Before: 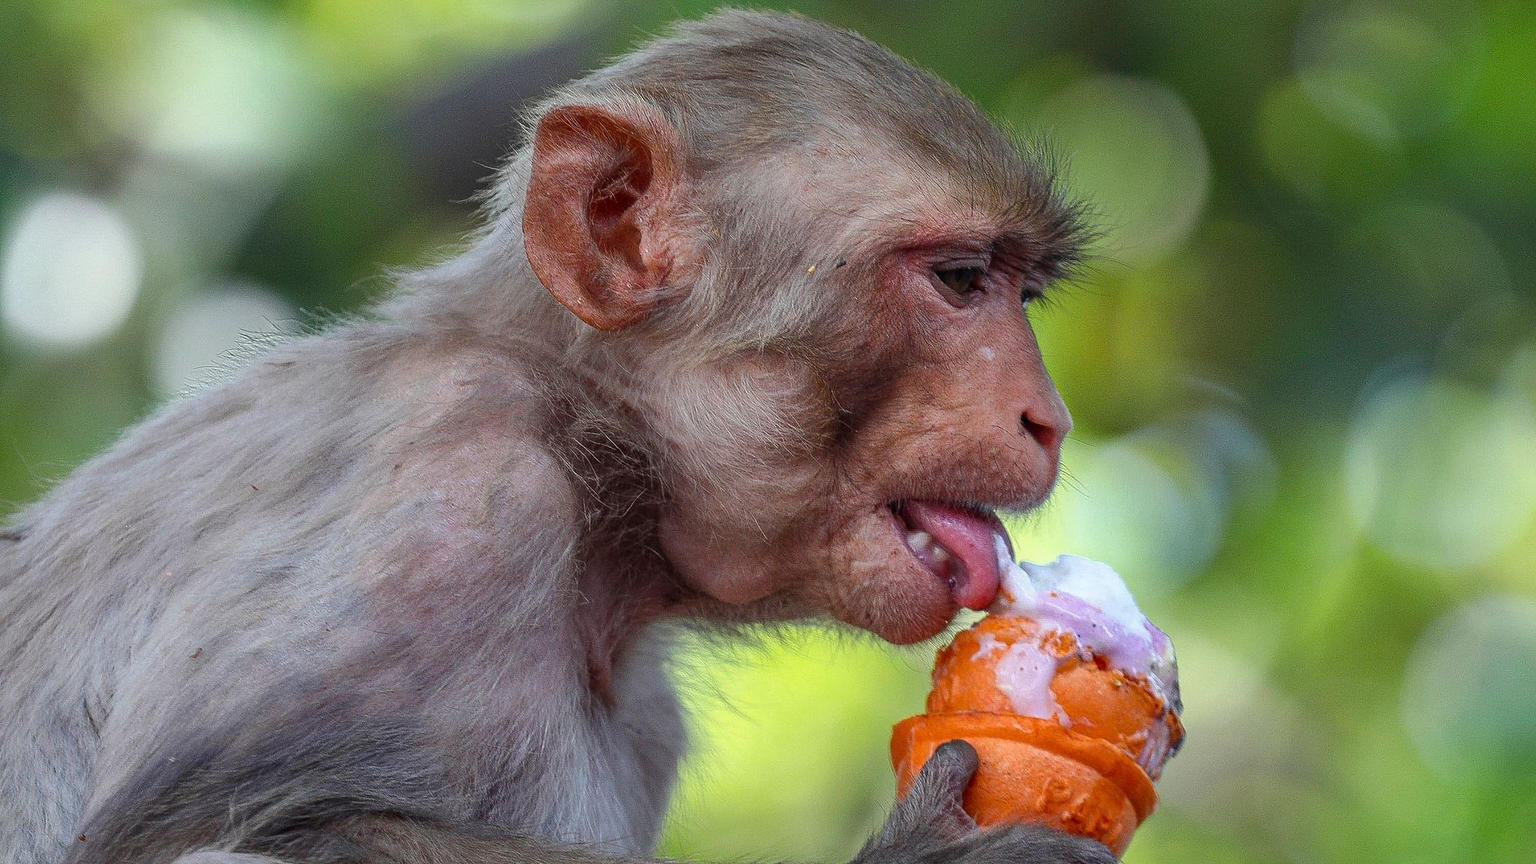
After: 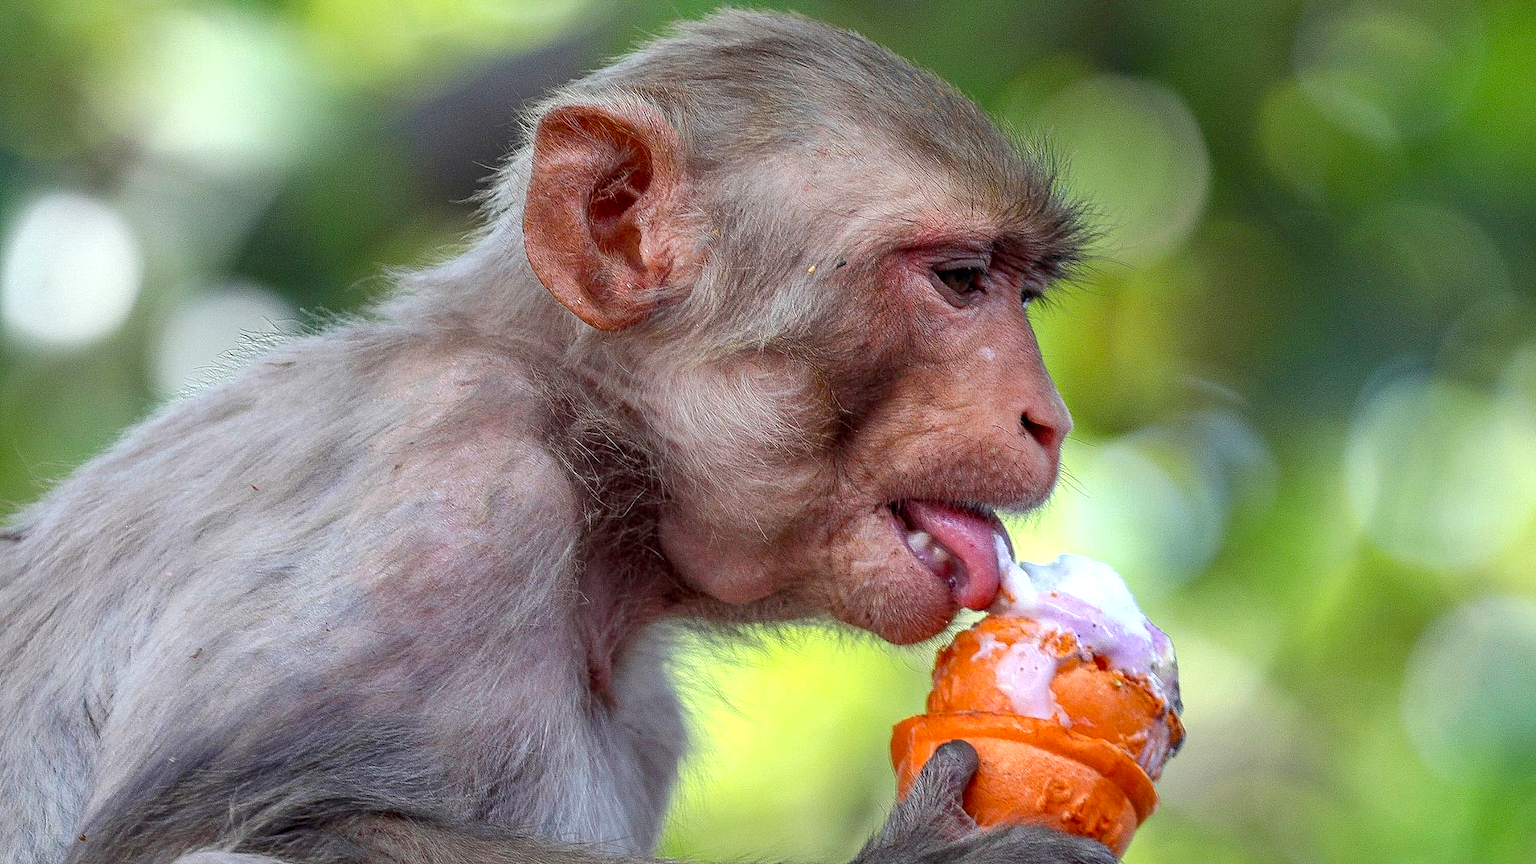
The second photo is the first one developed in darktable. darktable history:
exposure: black level correction 0.005, exposure 0.412 EV, compensate highlight preservation false
